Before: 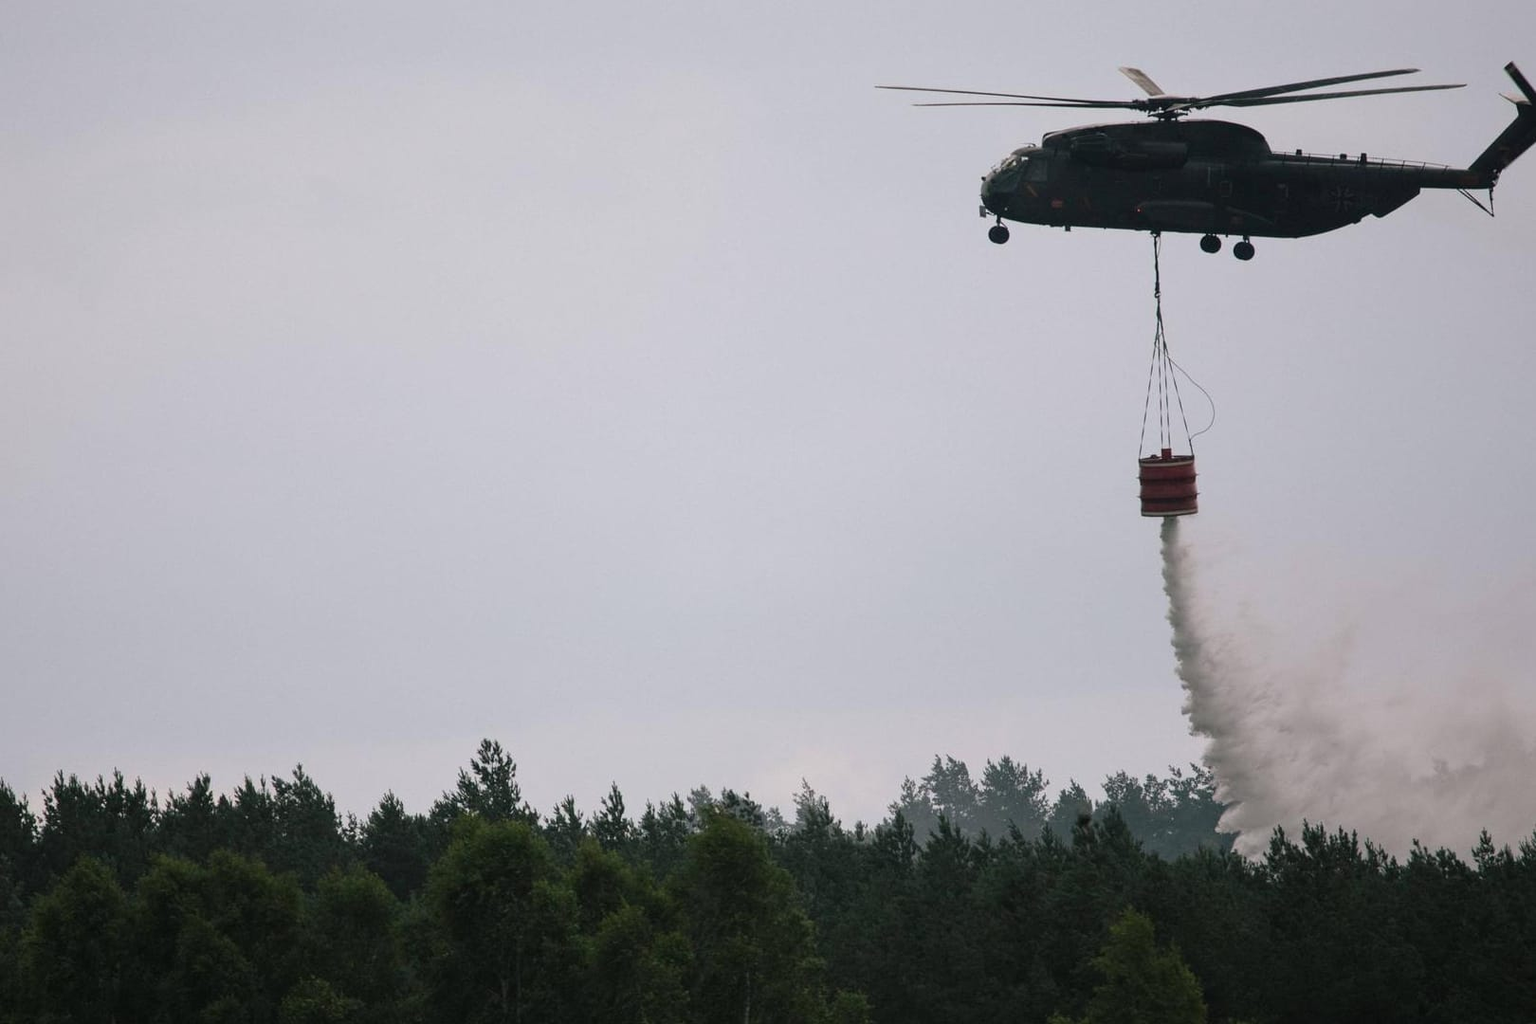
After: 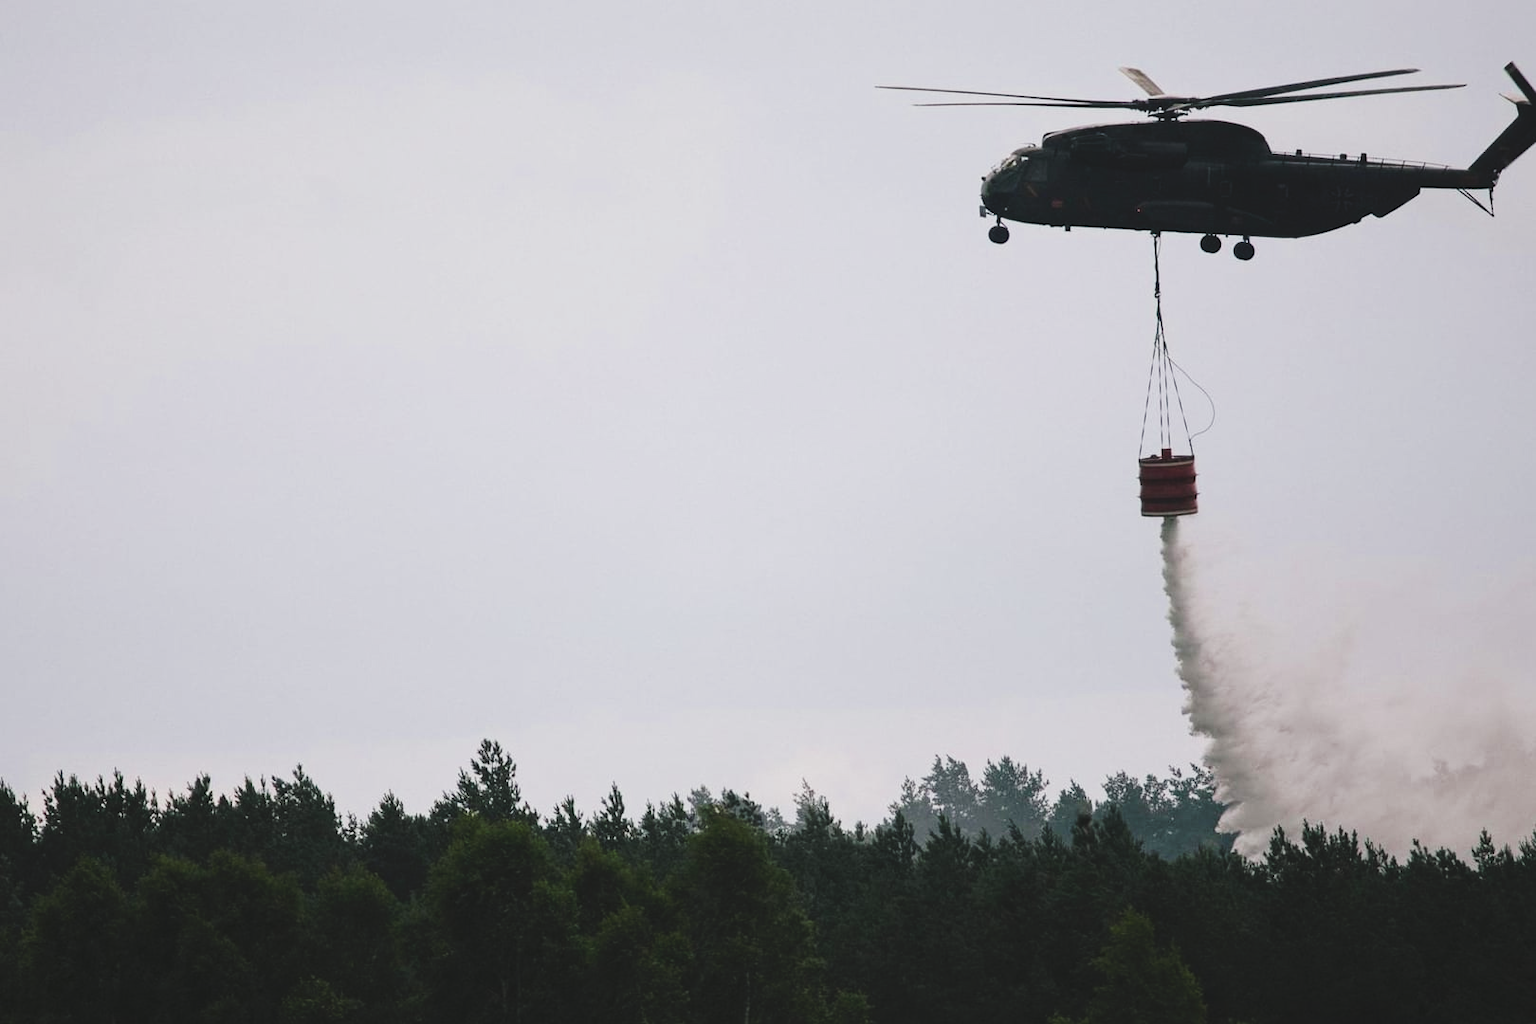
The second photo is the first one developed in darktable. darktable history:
color zones: curves: ch0 [(0, 0.444) (0.143, 0.442) (0.286, 0.441) (0.429, 0.441) (0.571, 0.441) (0.714, 0.441) (0.857, 0.442) (1, 0.444)]
tone curve: curves: ch0 [(0, 0) (0.003, 0.065) (0.011, 0.072) (0.025, 0.09) (0.044, 0.104) (0.069, 0.116) (0.1, 0.127) (0.136, 0.15) (0.177, 0.184) (0.224, 0.223) (0.277, 0.28) (0.335, 0.361) (0.399, 0.443) (0.468, 0.525) (0.543, 0.616) (0.623, 0.713) (0.709, 0.79) (0.801, 0.866) (0.898, 0.933) (1, 1)], preserve colors none
